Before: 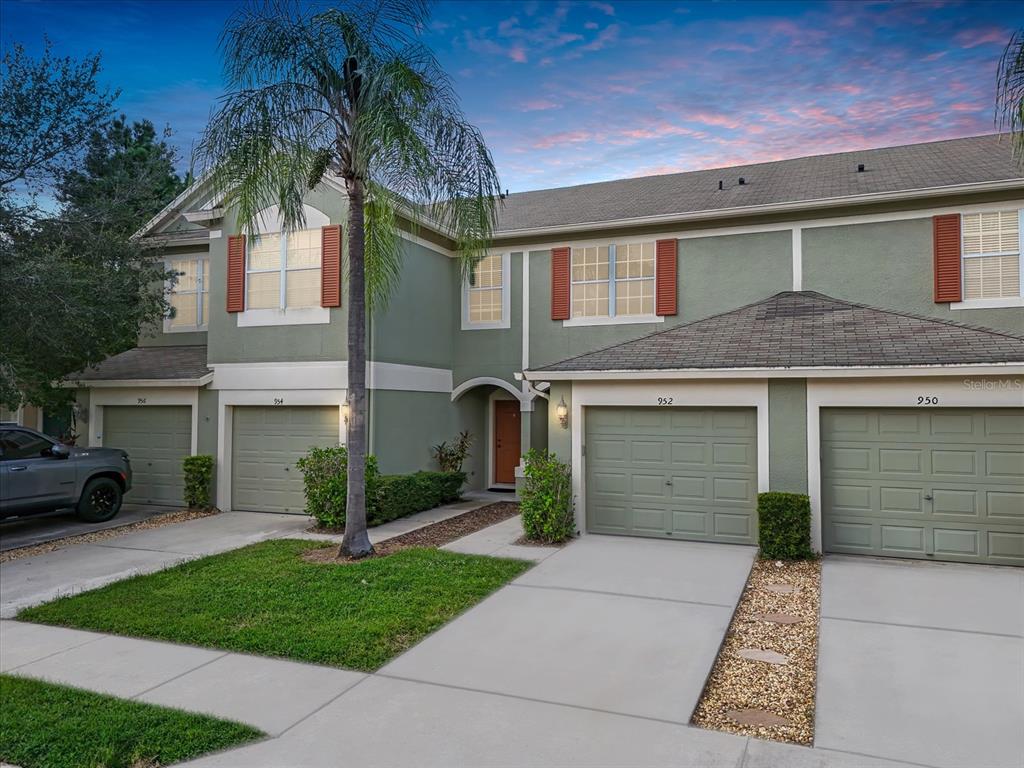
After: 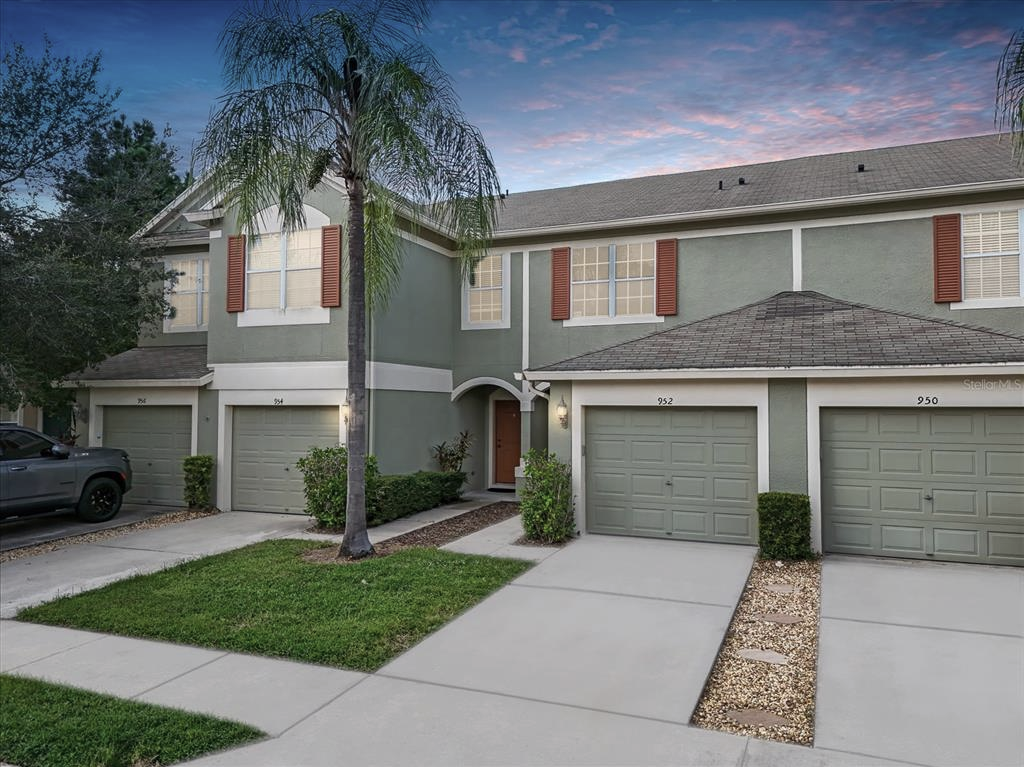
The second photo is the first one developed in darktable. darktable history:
crop: bottom 0.071%
contrast brightness saturation: contrast 0.095, saturation -0.285
